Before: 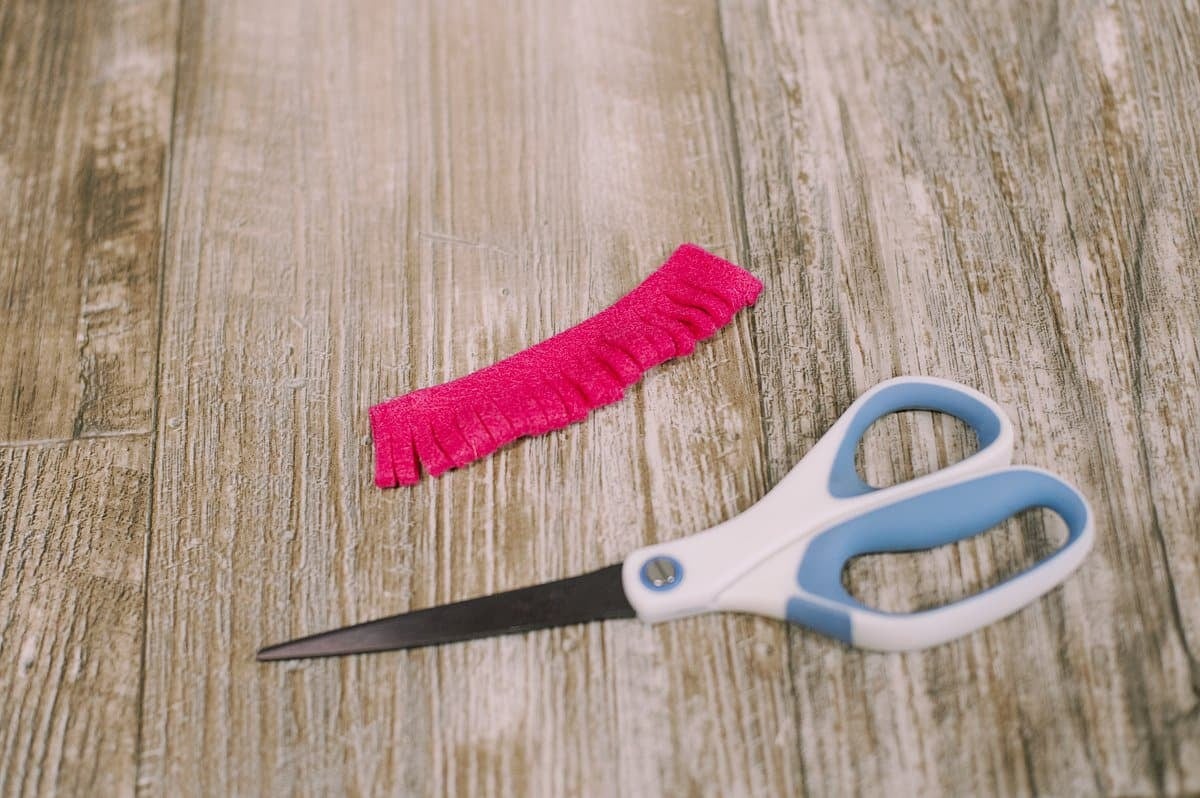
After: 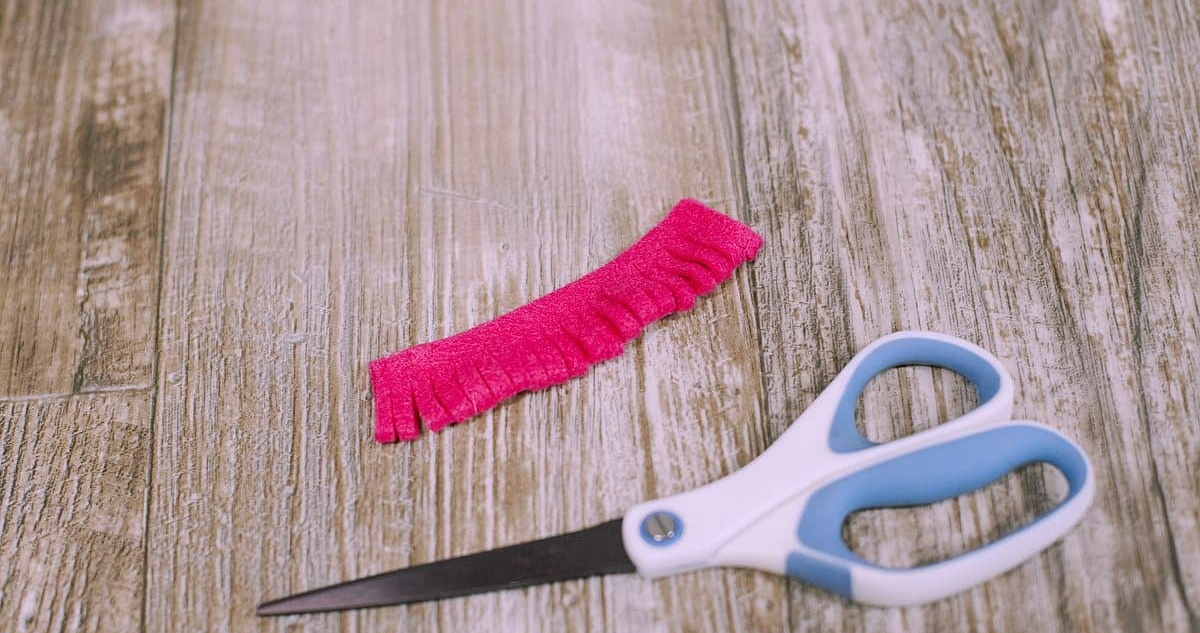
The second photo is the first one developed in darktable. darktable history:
crop and rotate: top 5.667%, bottom 14.937%
white balance: red 1.004, blue 1.096
